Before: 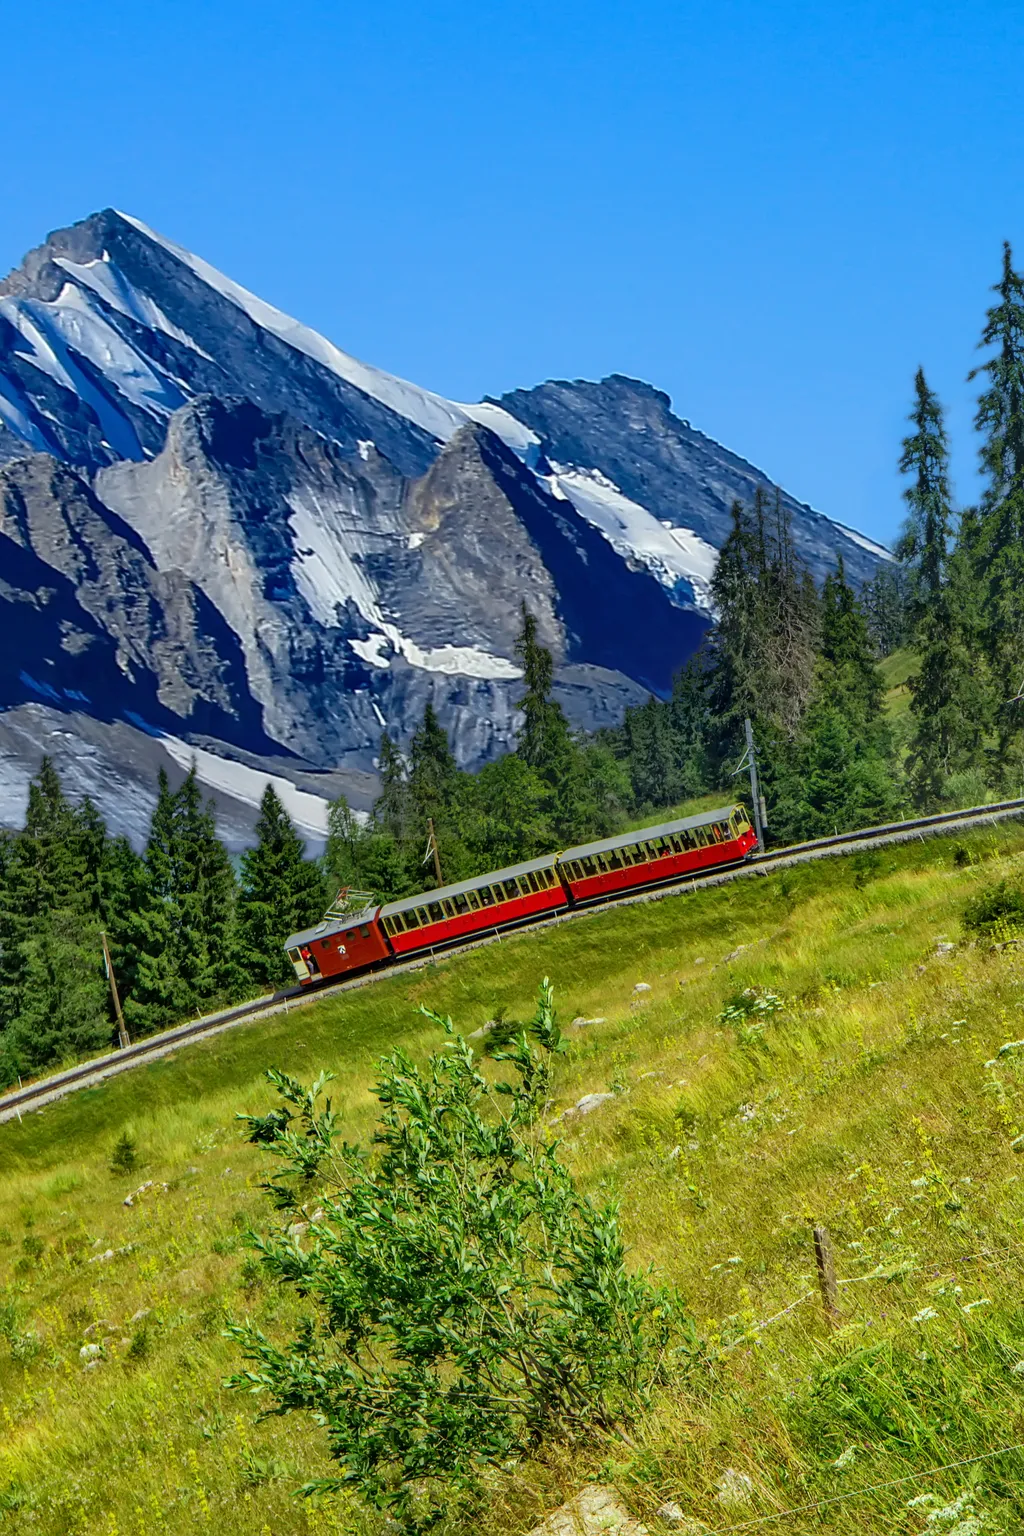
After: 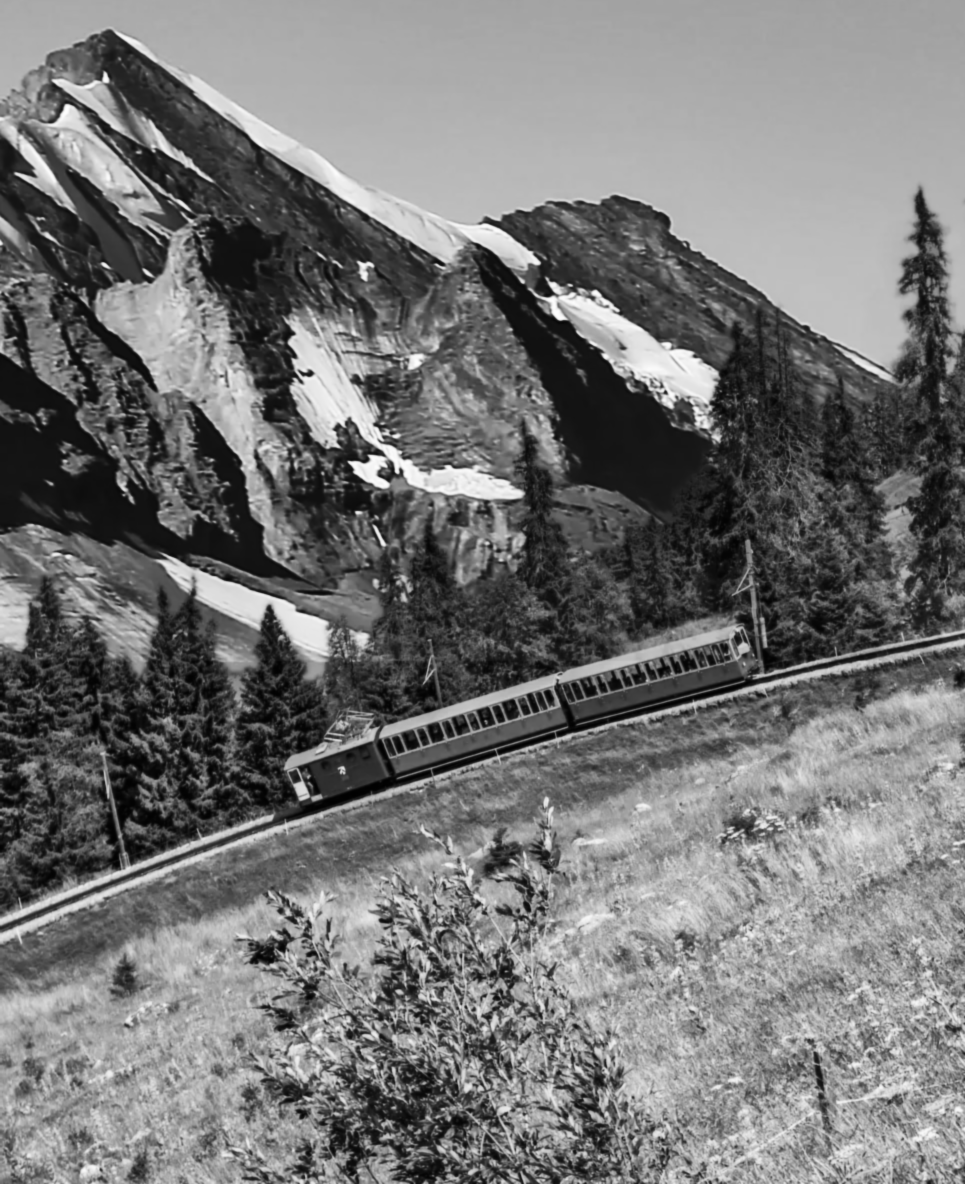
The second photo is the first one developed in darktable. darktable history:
crop and rotate: angle 0.03°, top 11.643%, right 5.651%, bottom 11.189%
shadows and highlights: radius 133.83, soften with gaussian
lowpass: radius 0.76, contrast 1.56, saturation 0, unbound 0
